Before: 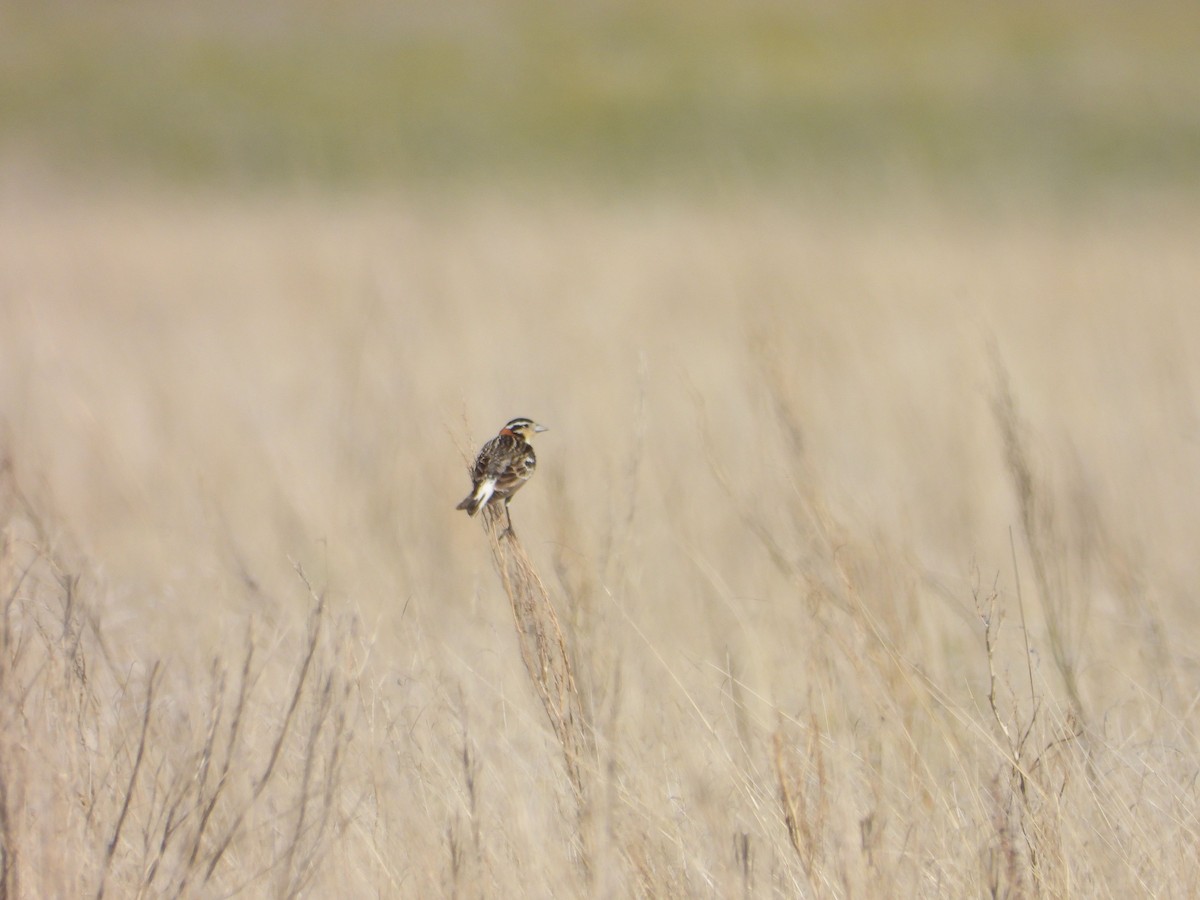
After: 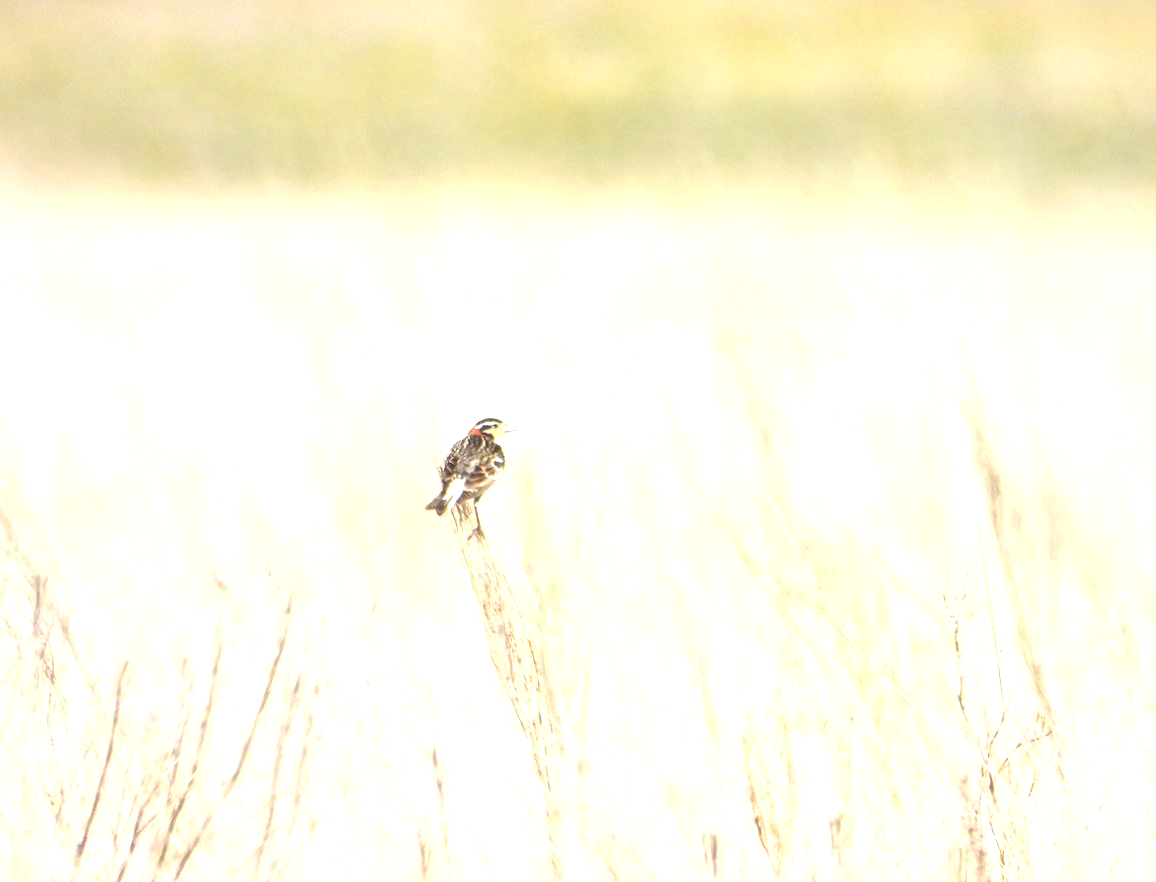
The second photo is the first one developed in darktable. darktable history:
crop and rotate: left 2.592%, right 1.063%, bottom 1.926%
local contrast: on, module defaults
exposure: black level correction 0, exposure 1.466 EV, compensate highlight preservation false
